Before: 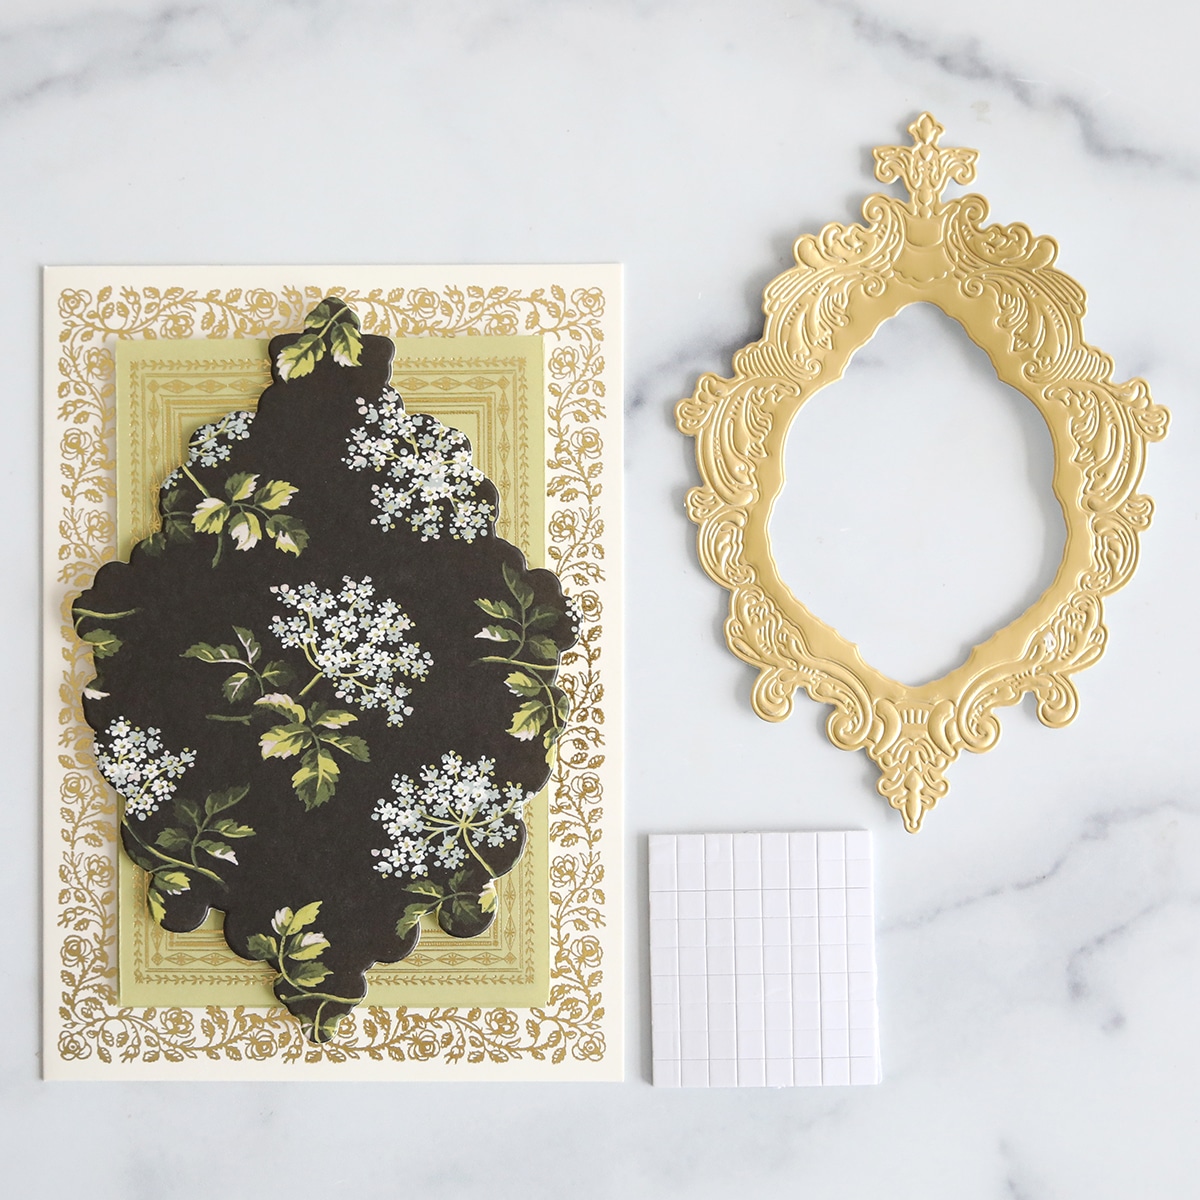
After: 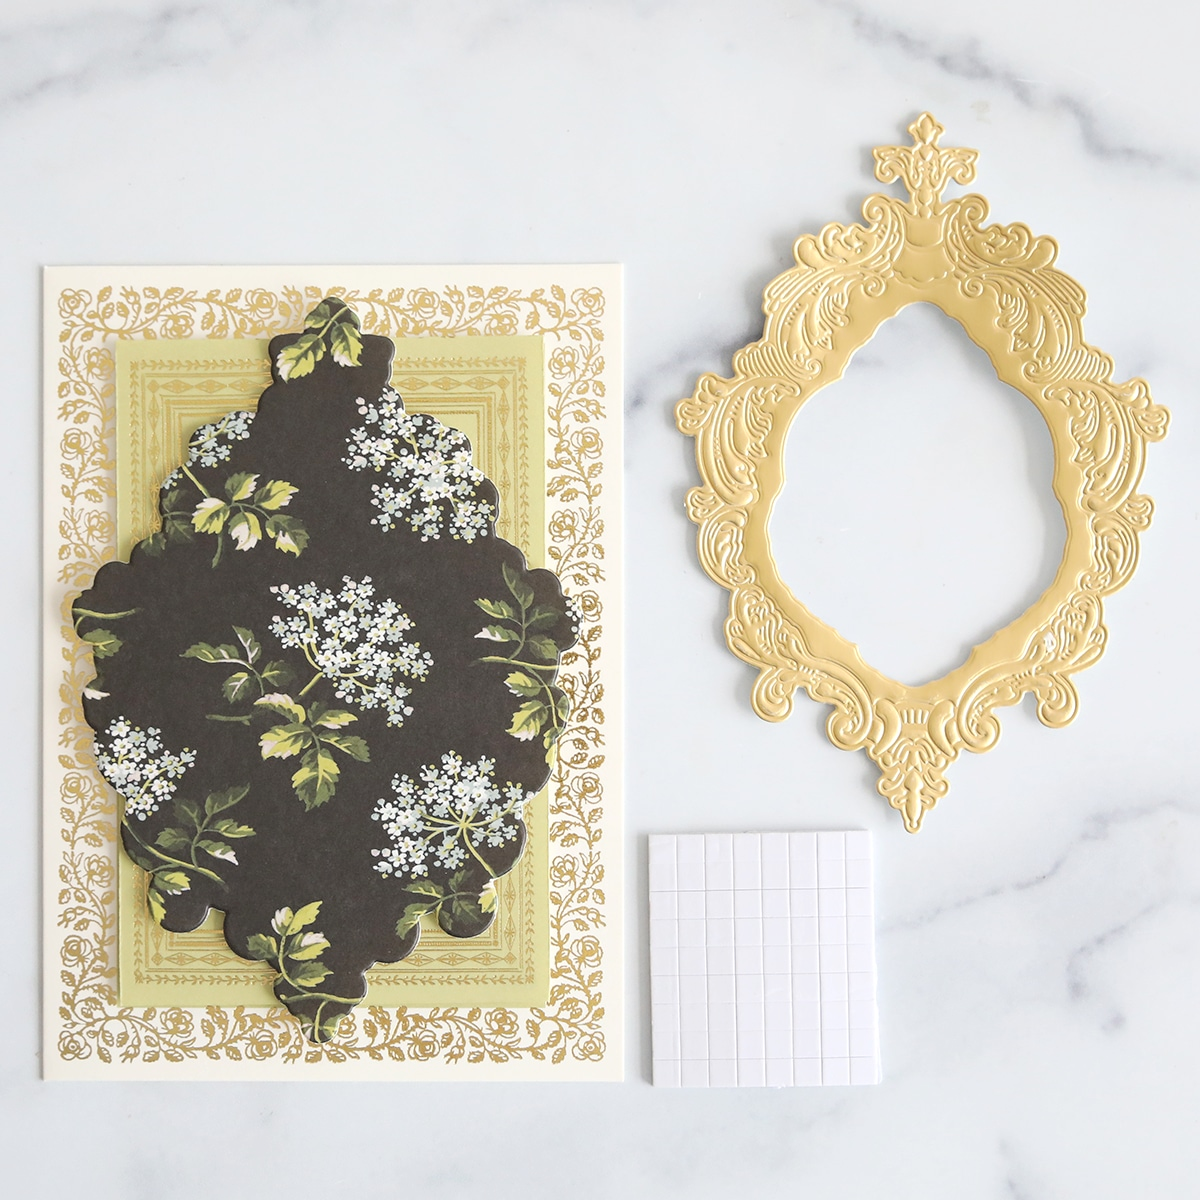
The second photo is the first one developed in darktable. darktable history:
contrast brightness saturation: brightness 0.116
